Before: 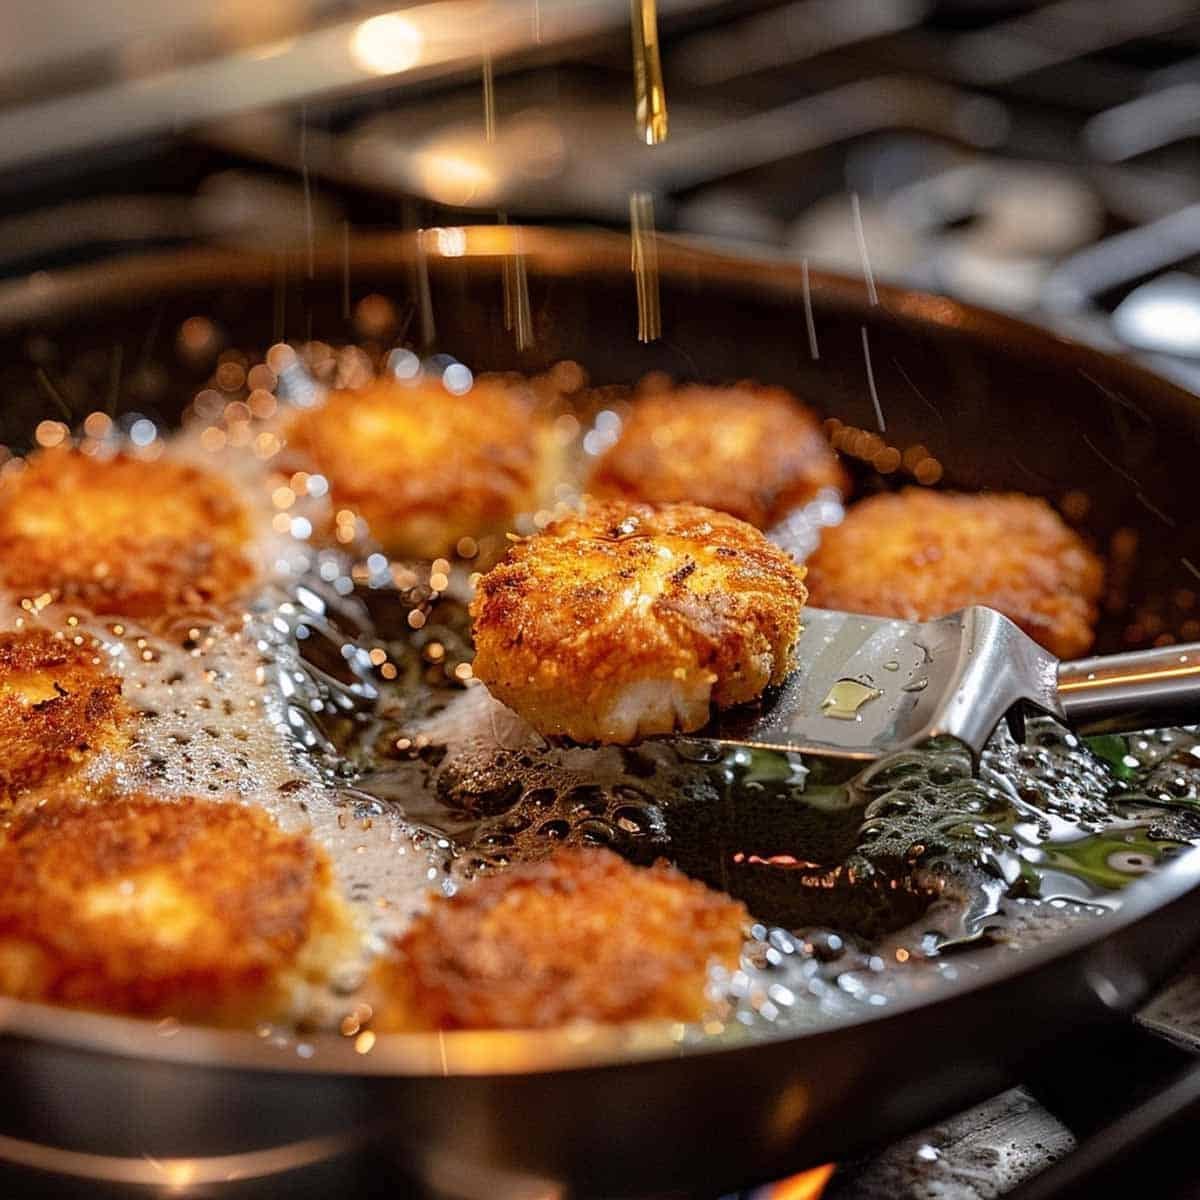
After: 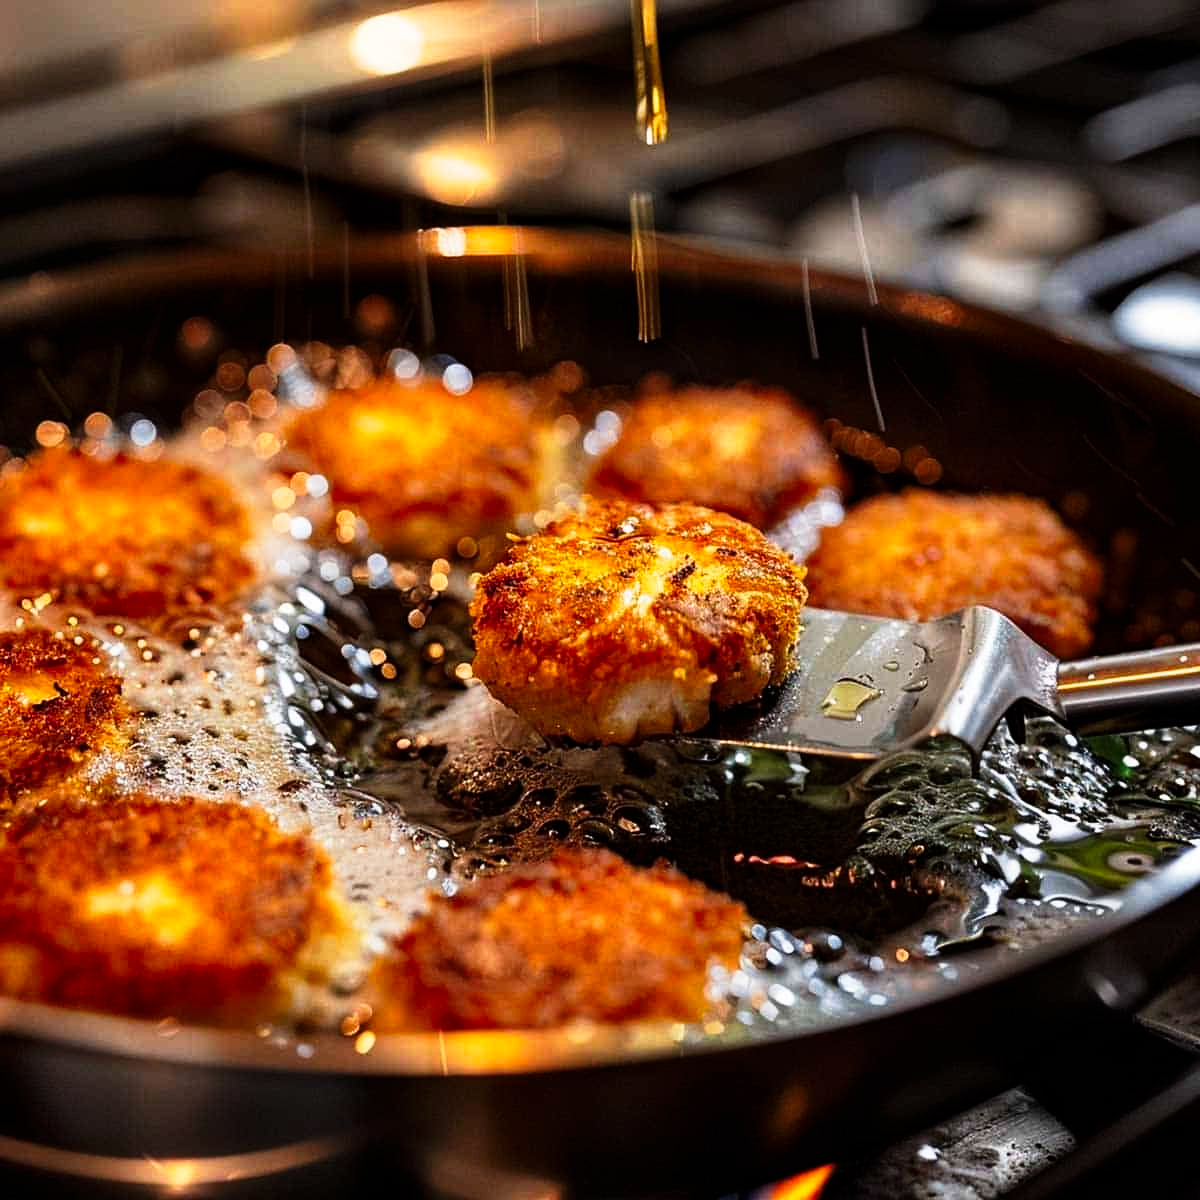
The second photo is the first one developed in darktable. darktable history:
tone curve: curves: ch0 [(0, 0) (0.042, 0.01) (0.223, 0.123) (0.59, 0.574) (0.802, 0.868) (1, 1)], preserve colors none
